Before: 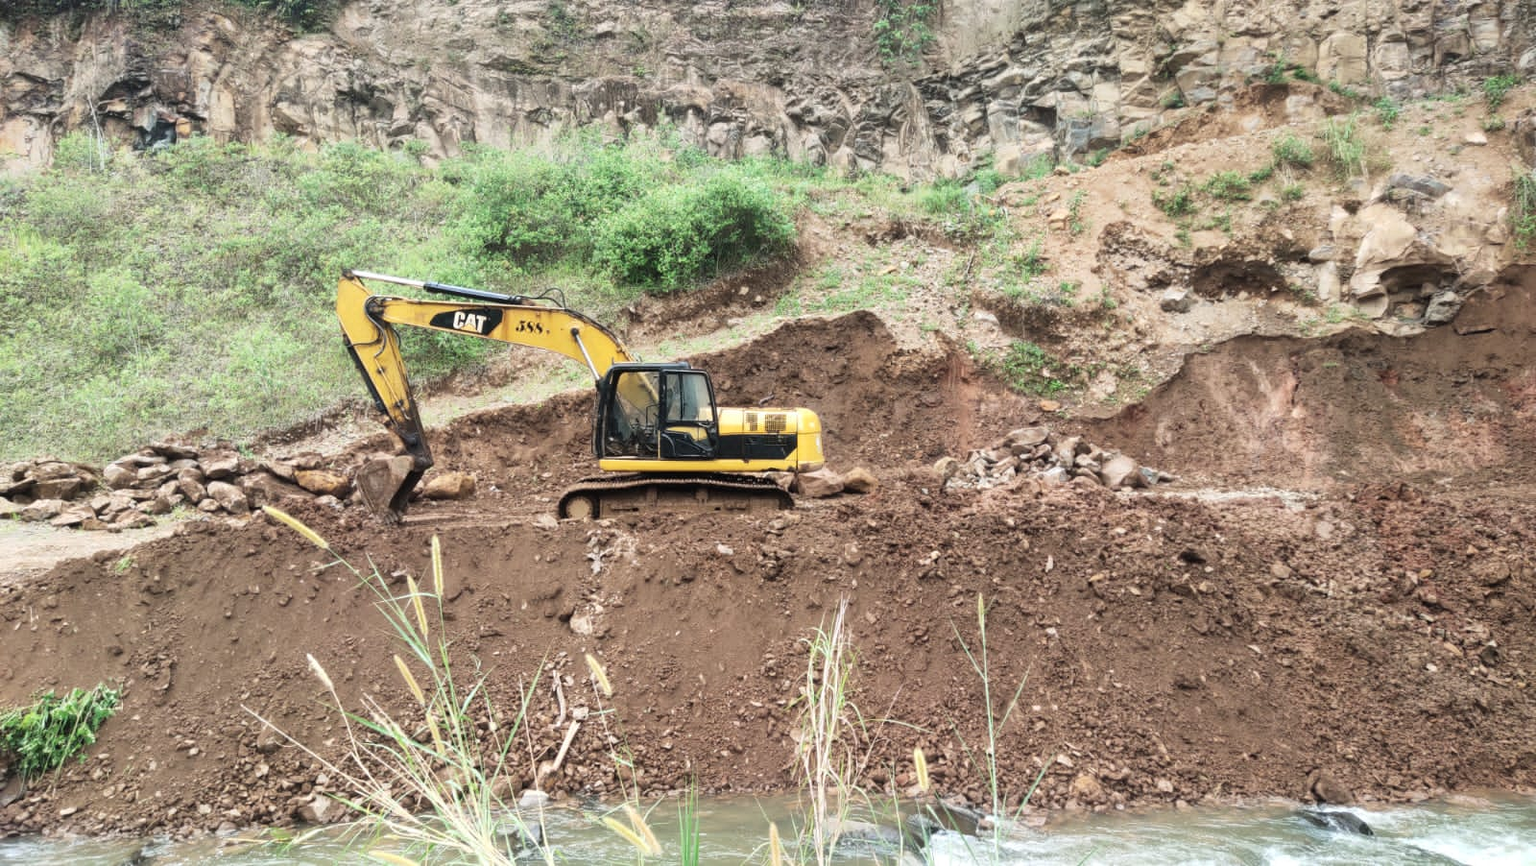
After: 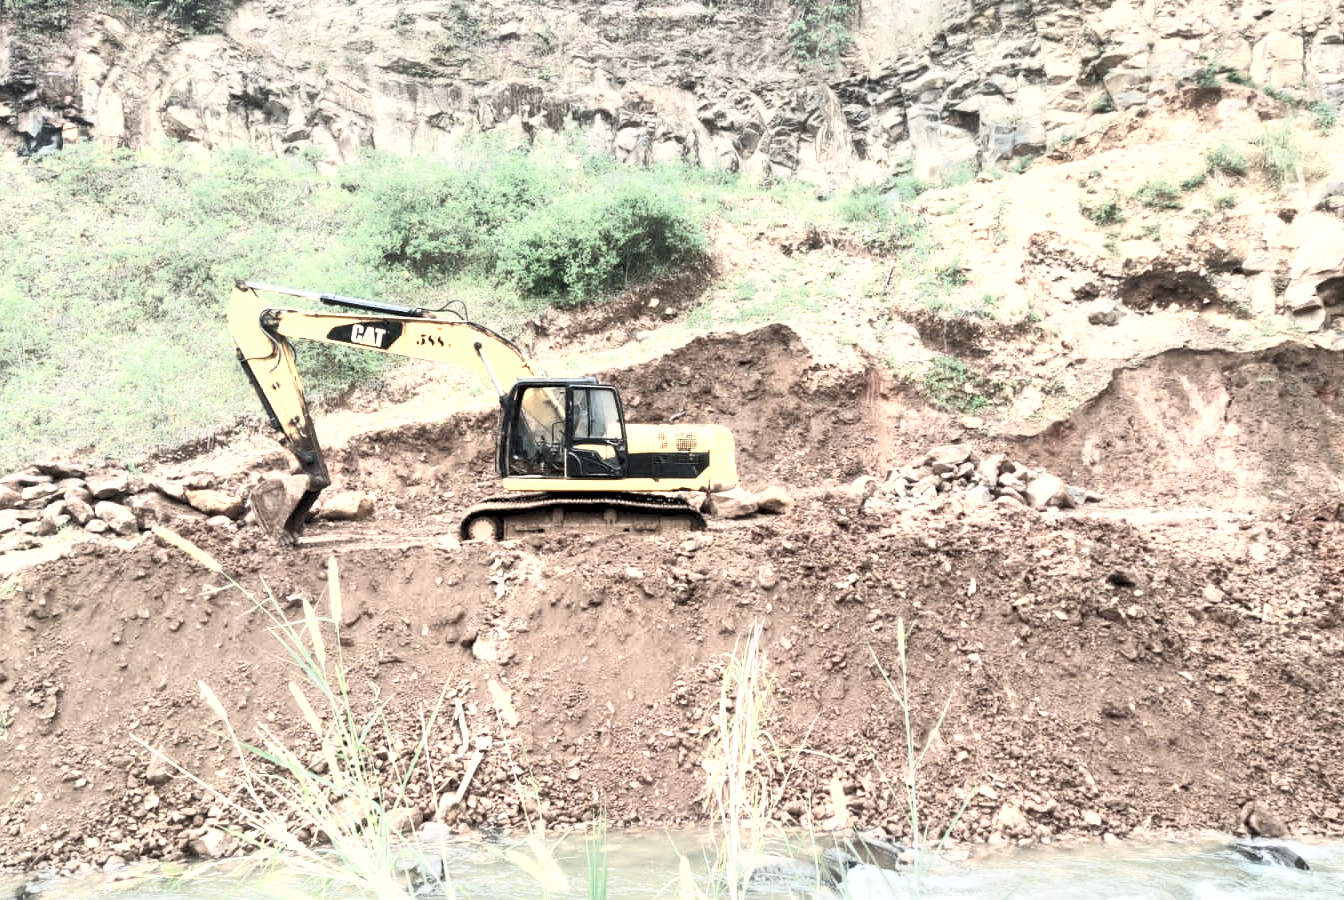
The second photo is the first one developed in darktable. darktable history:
exposure: black level correction 0.006, exposure -0.226 EV, compensate highlight preservation false
crop: left 7.598%, right 7.873%
contrast brightness saturation: contrast 0.43, brightness 0.56, saturation -0.19
color zones: curves: ch0 [(0.018, 0.548) (0.197, 0.654) (0.425, 0.447) (0.605, 0.658) (0.732, 0.579)]; ch1 [(0.105, 0.531) (0.224, 0.531) (0.386, 0.39) (0.618, 0.456) (0.732, 0.456) (0.956, 0.421)]; ch2 [(0.039, 0.583) (0.215, 0.465) (0.399, 0.544) (0.465, 0.548) (0.614, 0.447) (0.724, 0.43) (0.882, 0.623) (0.956, 0.632)]
